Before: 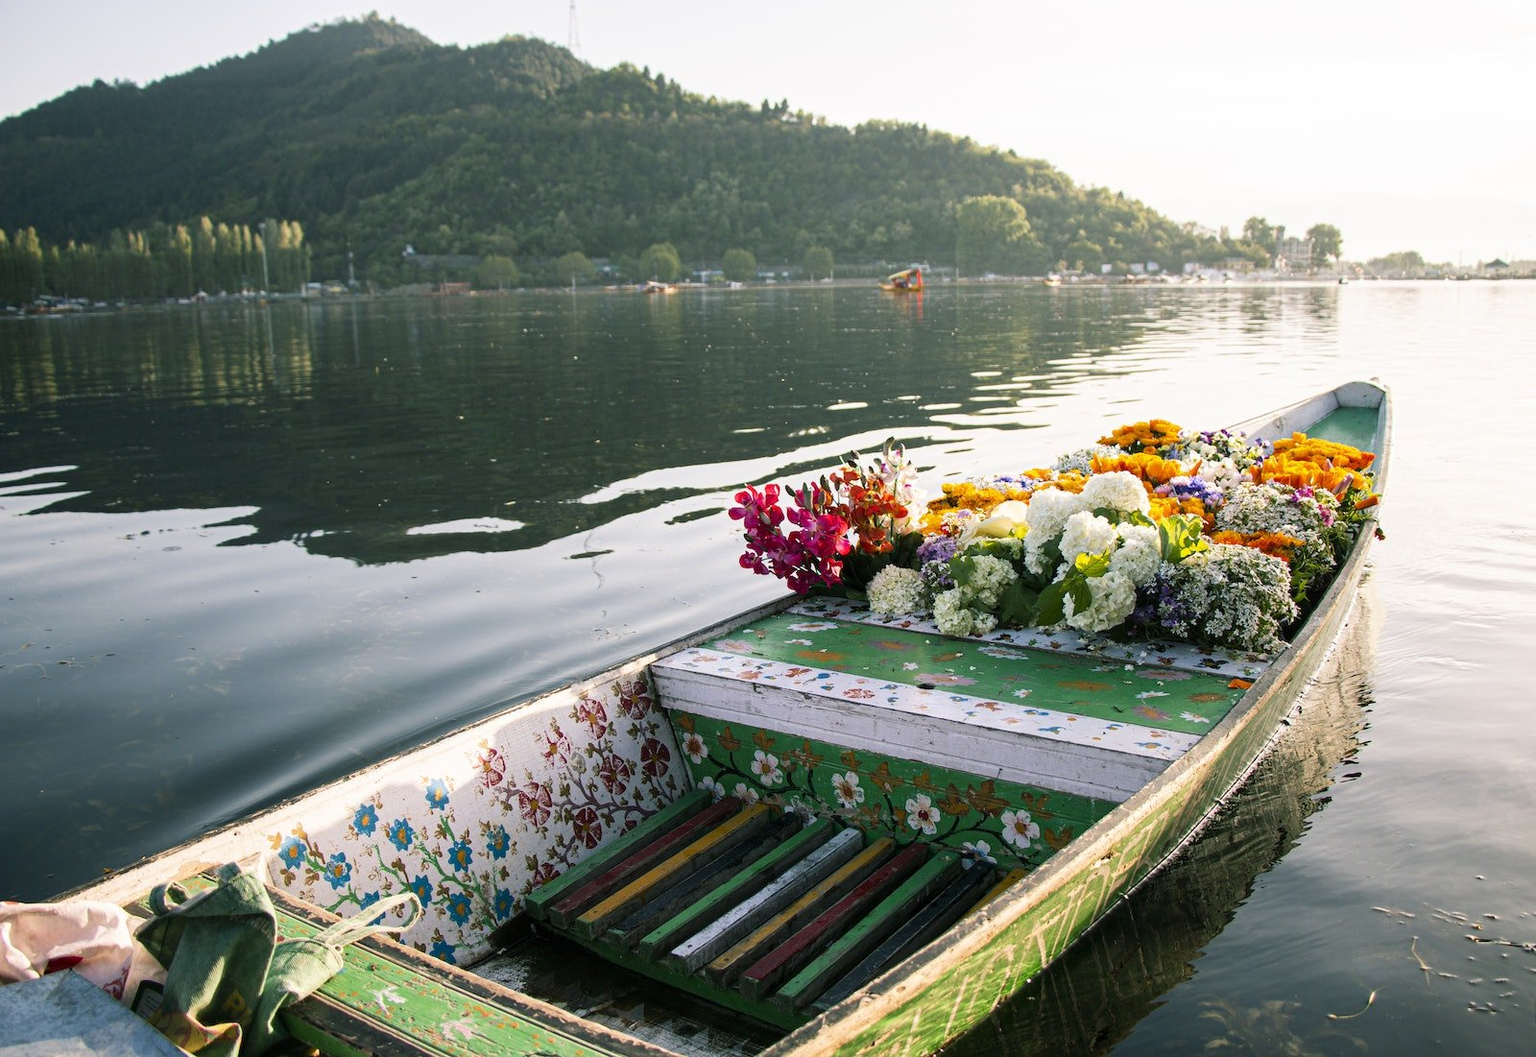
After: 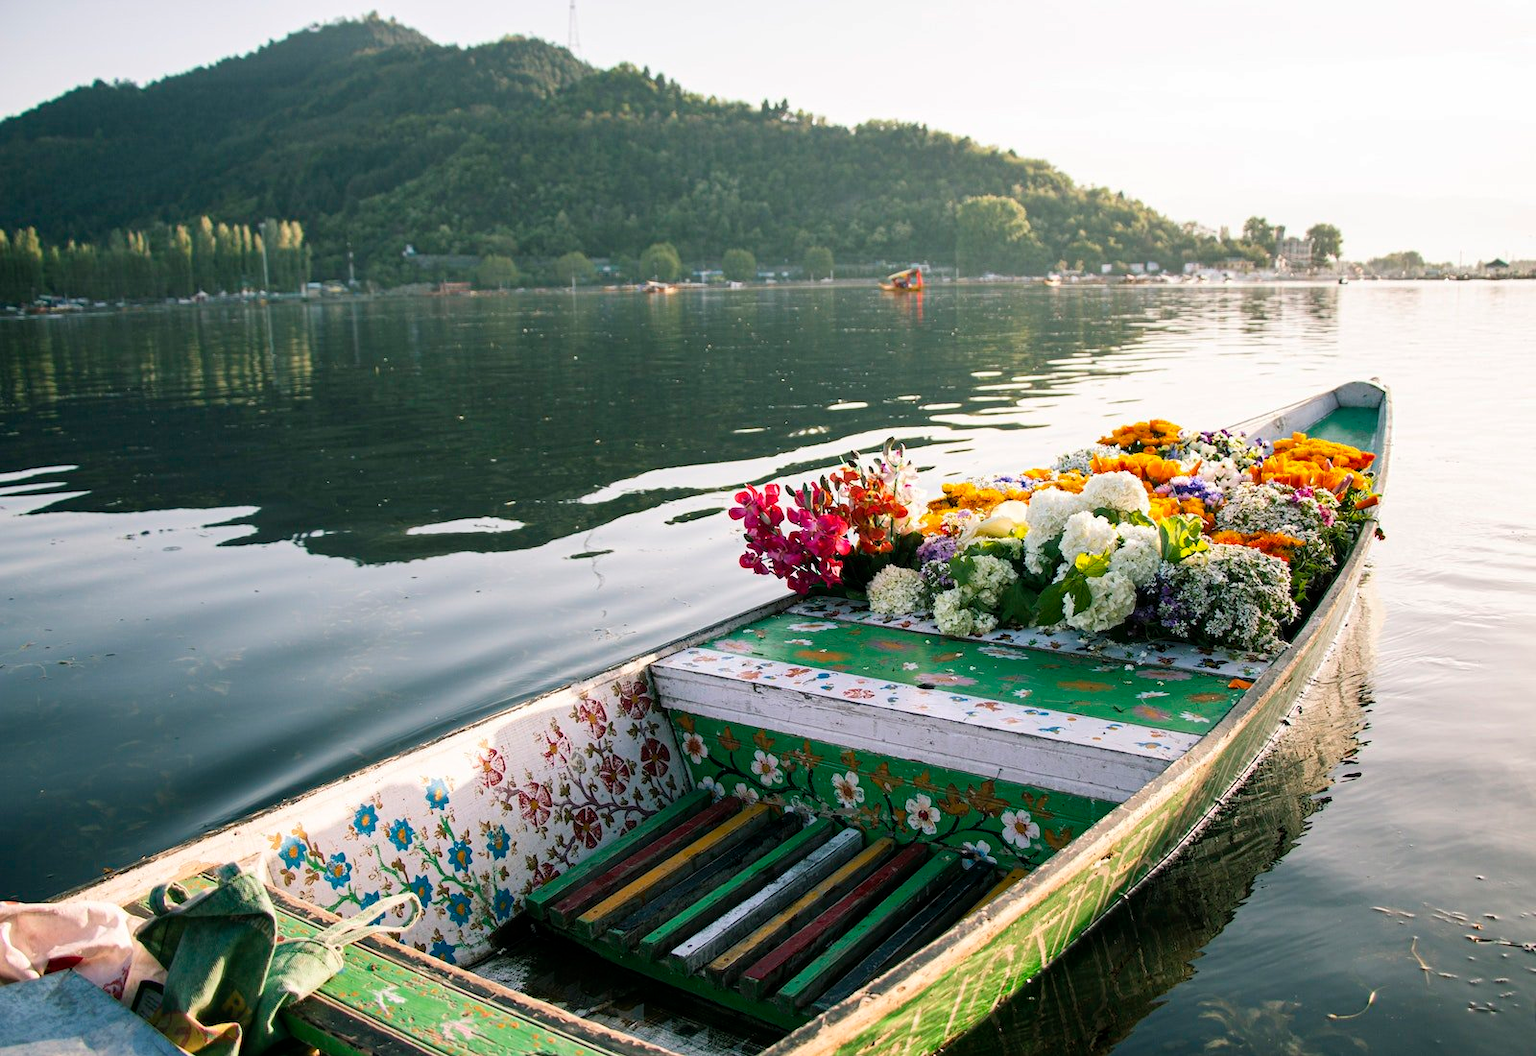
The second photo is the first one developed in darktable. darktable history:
shadows and highlights: shadows 31.96, highlights -31.54, soften with gaussian
